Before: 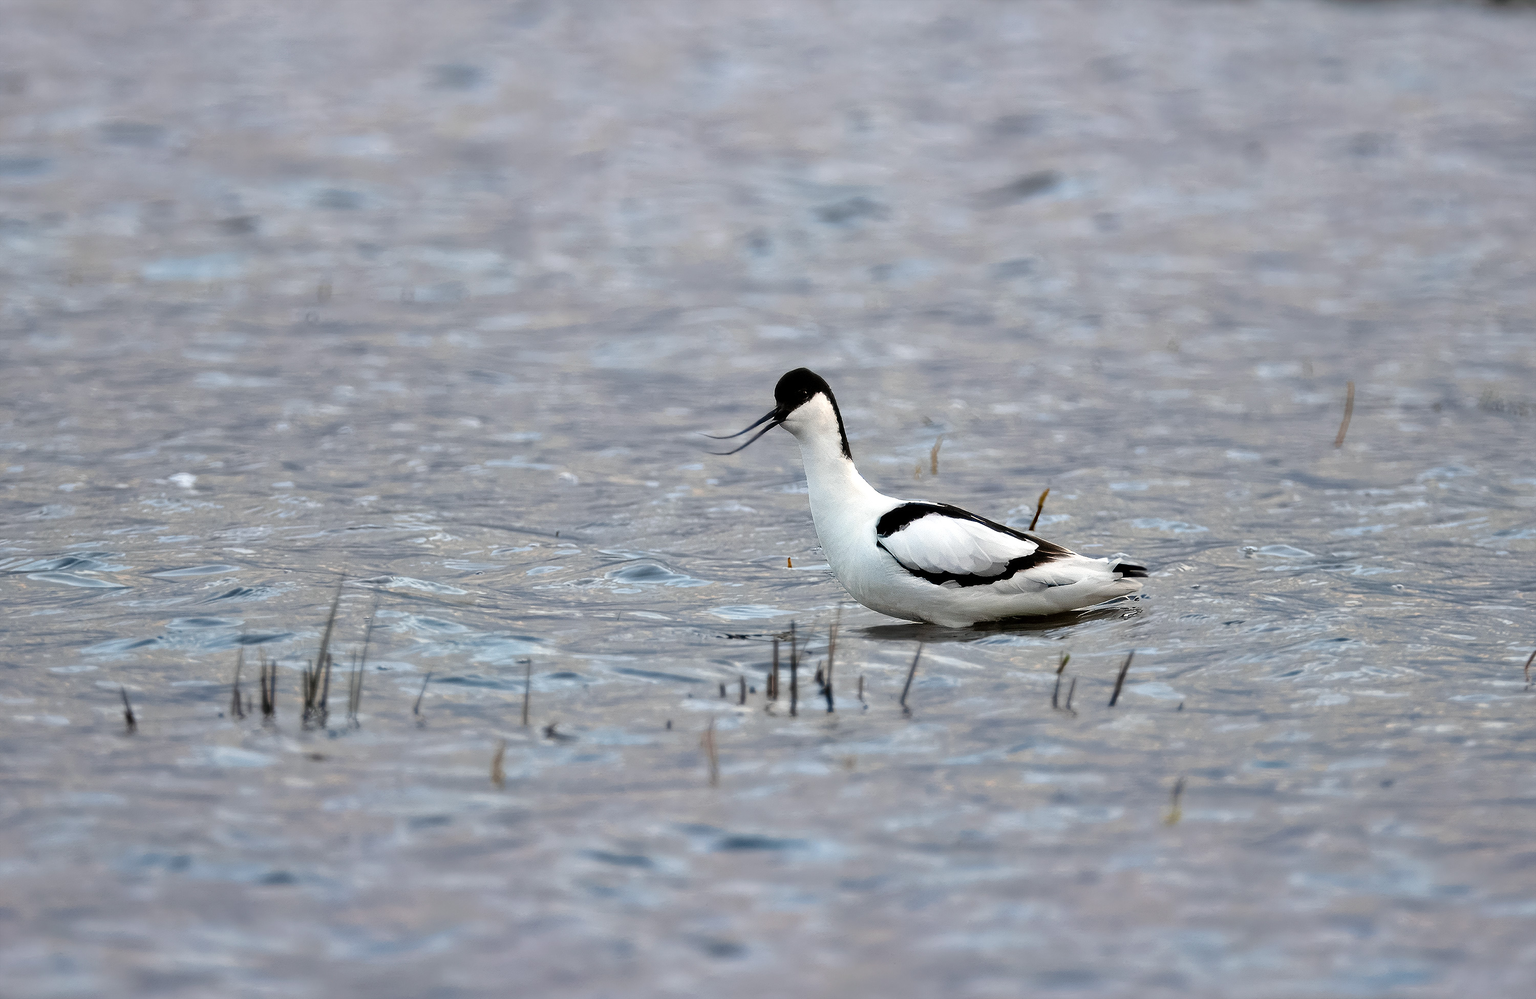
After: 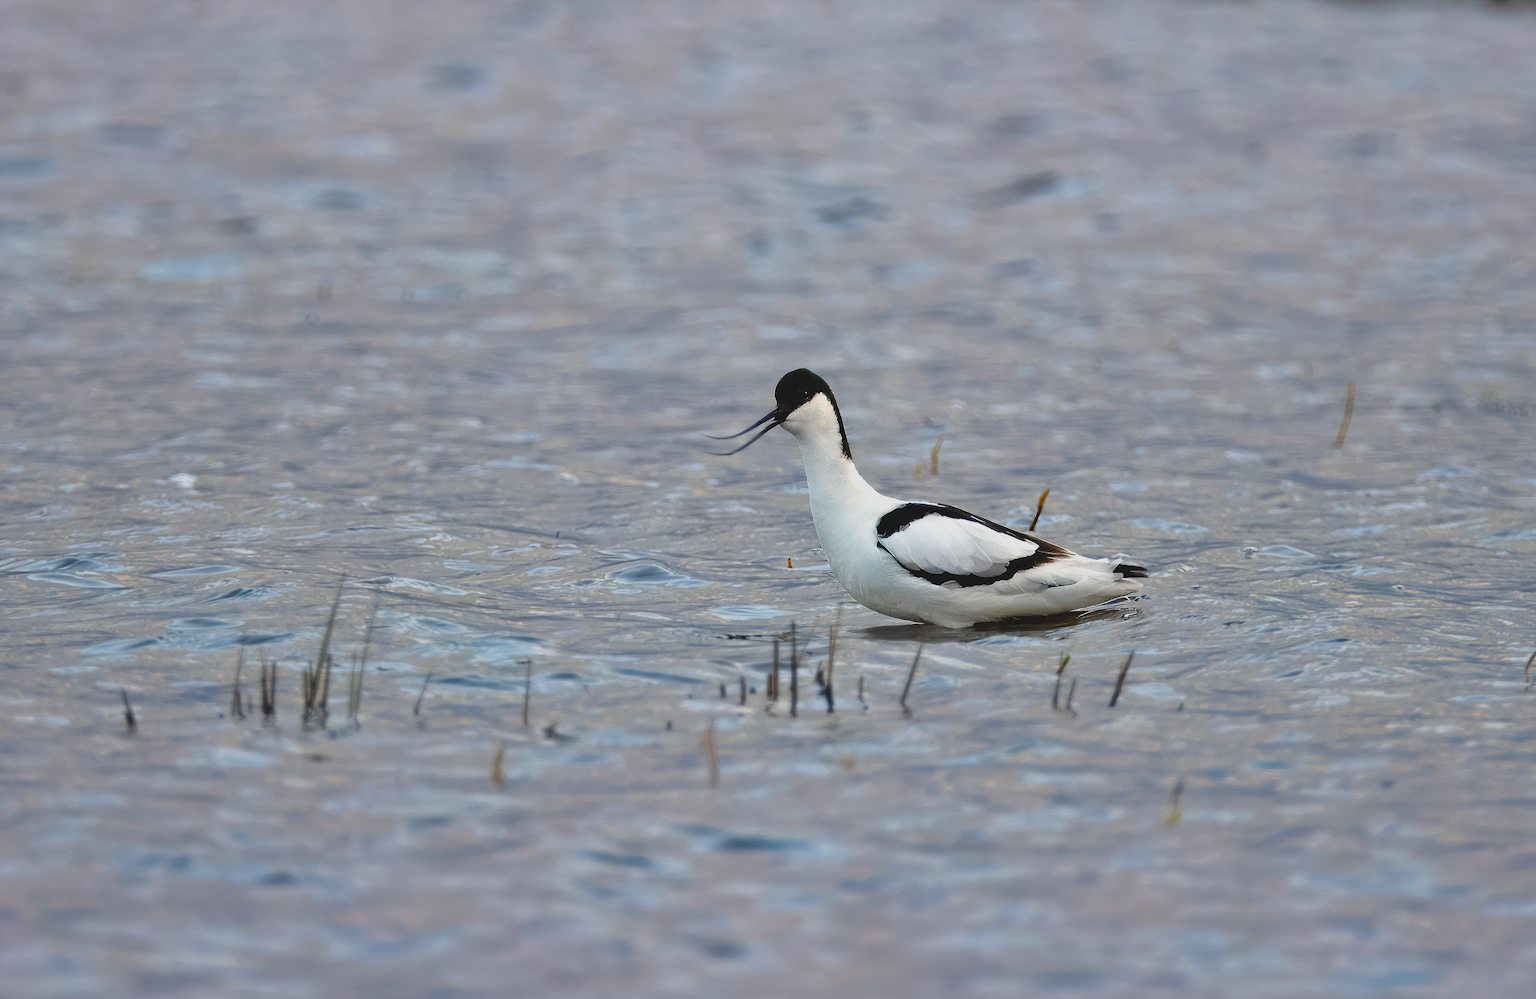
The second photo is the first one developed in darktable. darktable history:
shadows and highlights: shadows 49, highlights -41, soften with gaussian
contrast brightness saturation: contrast -0.19, saturation 0.19
